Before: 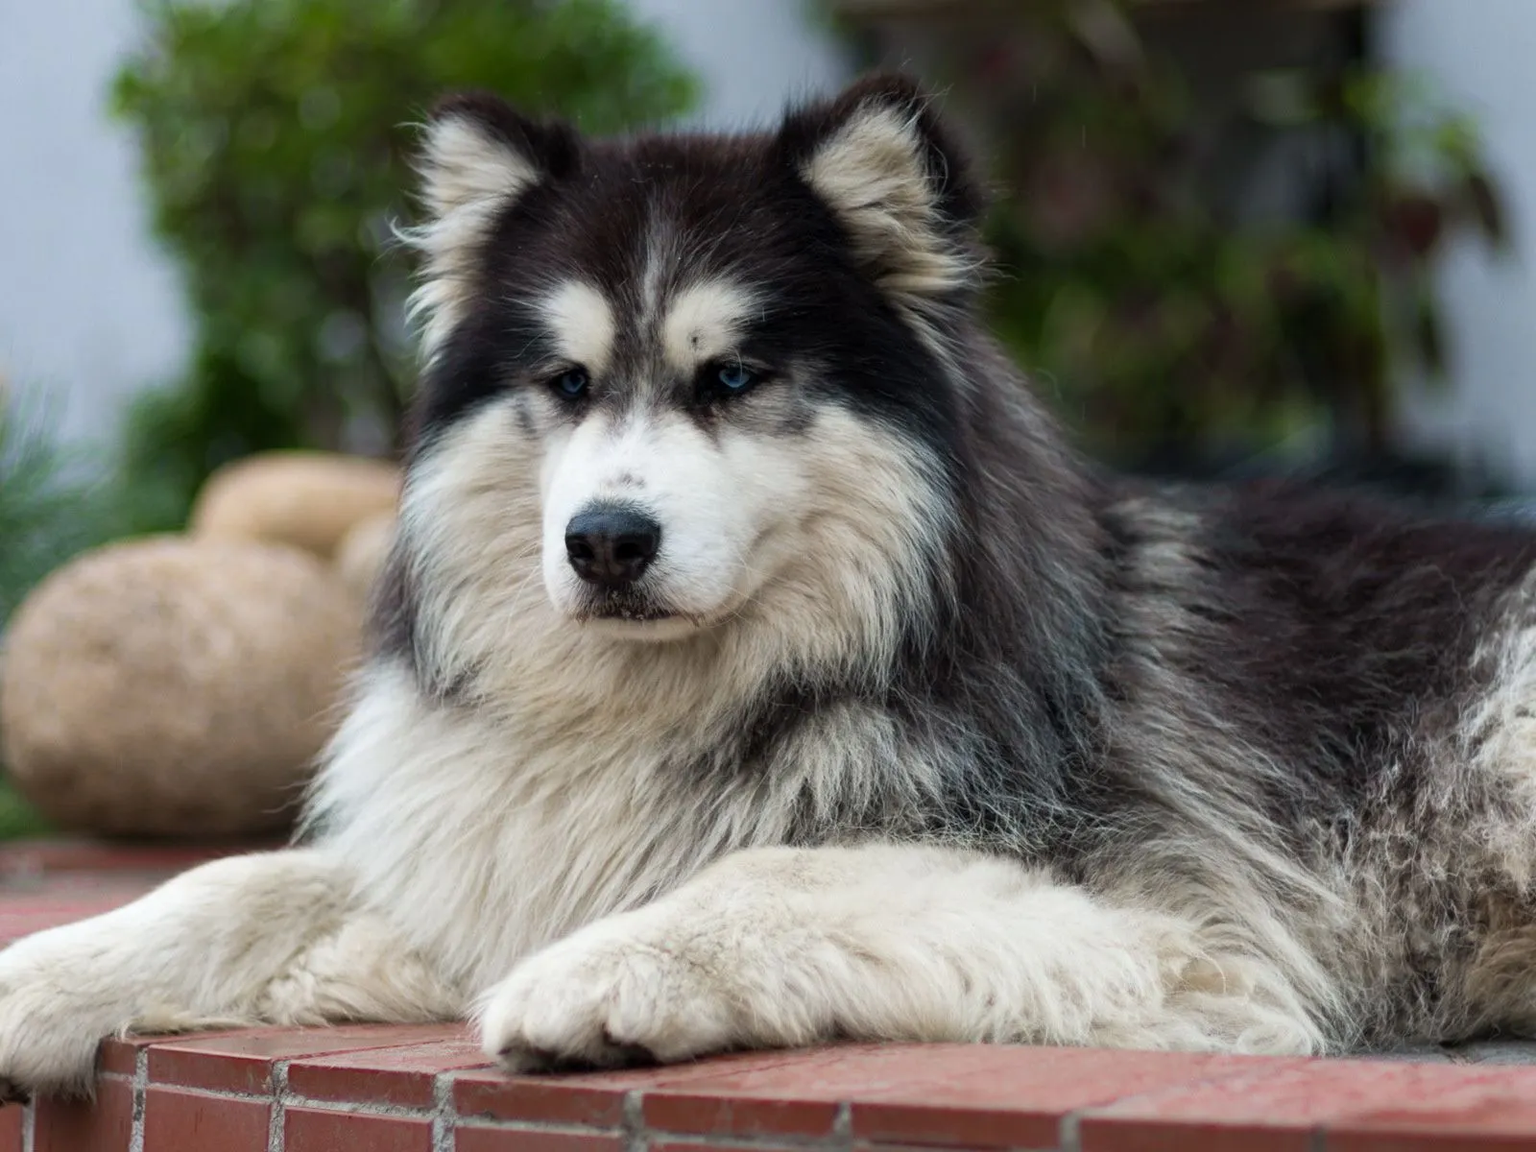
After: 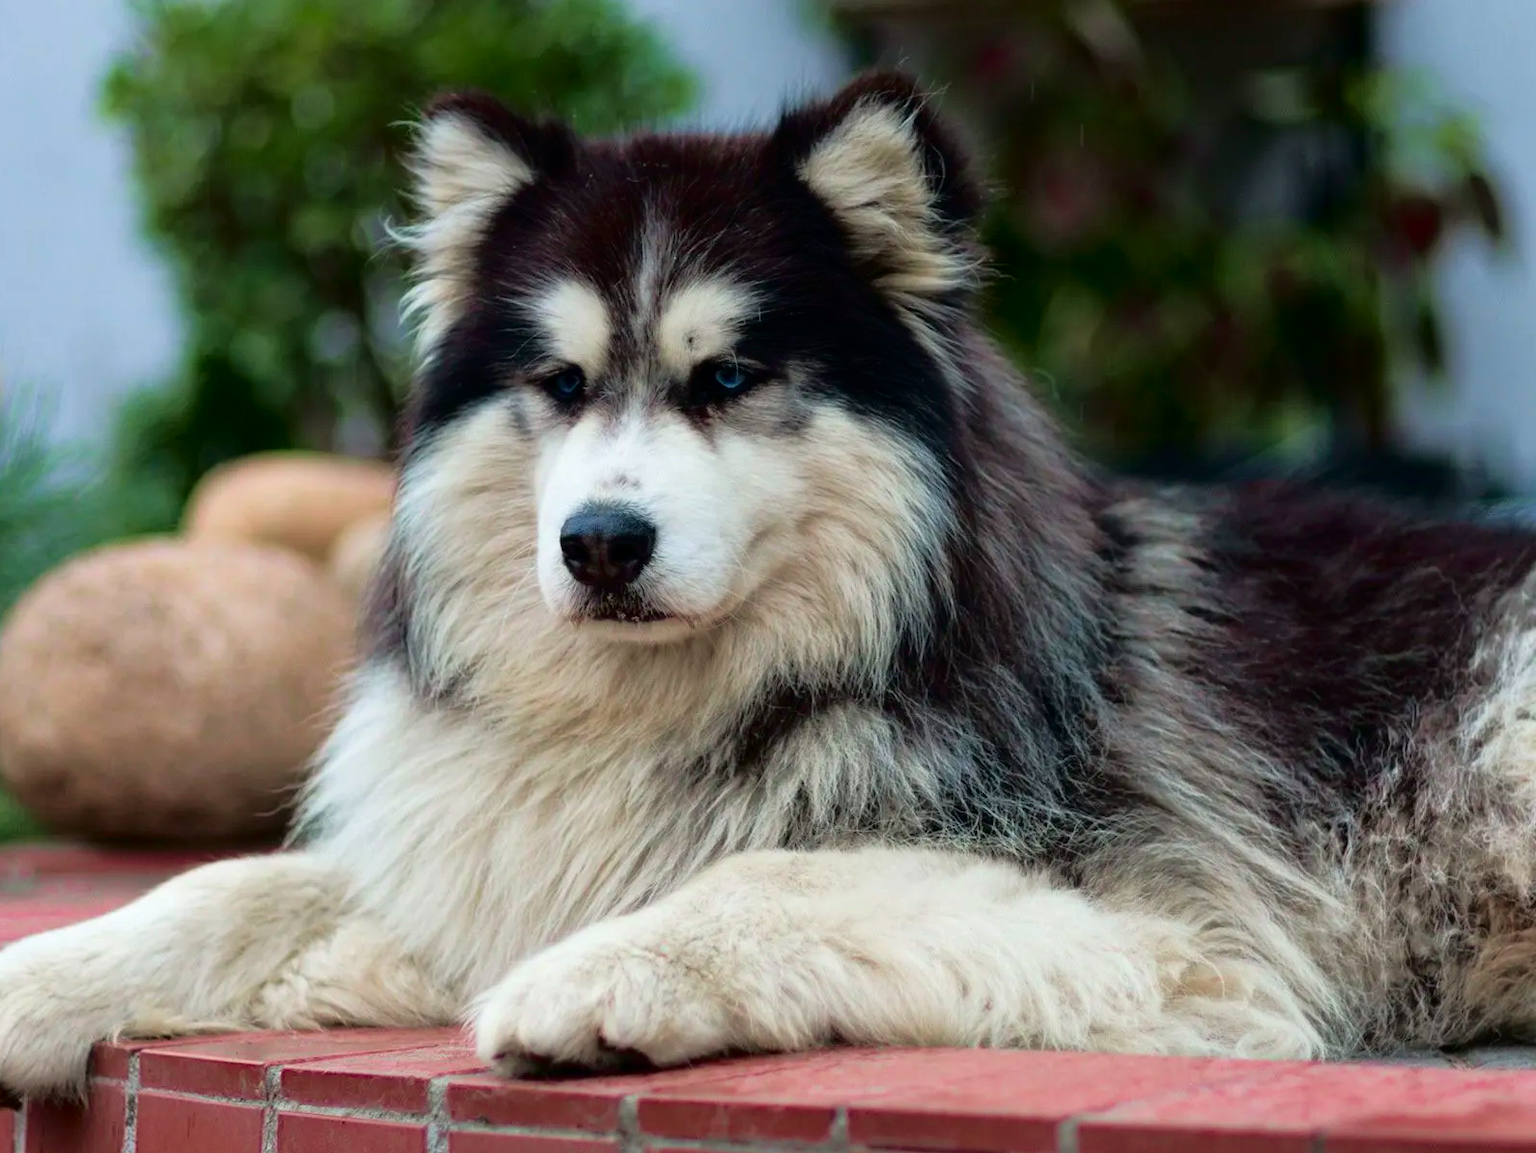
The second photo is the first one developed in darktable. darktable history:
crop and rotate: left 0.614%, top 0.179%, bottom 0.309%
velvia: on, module defaults
tone curve: curves: ch0 [(0, 0) (0.126, 0.061) (0.362, 0.382) (0.498, 0.498) (0.706, 0.712) (1, 1)]; ch1 [(0, 0) (0.5, 0.497) (0.55, 0.578) (1, 1)]; ch2 [(0, 0) (0.44, 0.424) (0.489, 0.486) (0.537, 0.538) (1, 1)], color space Lab, independent channels, preserve colors none
